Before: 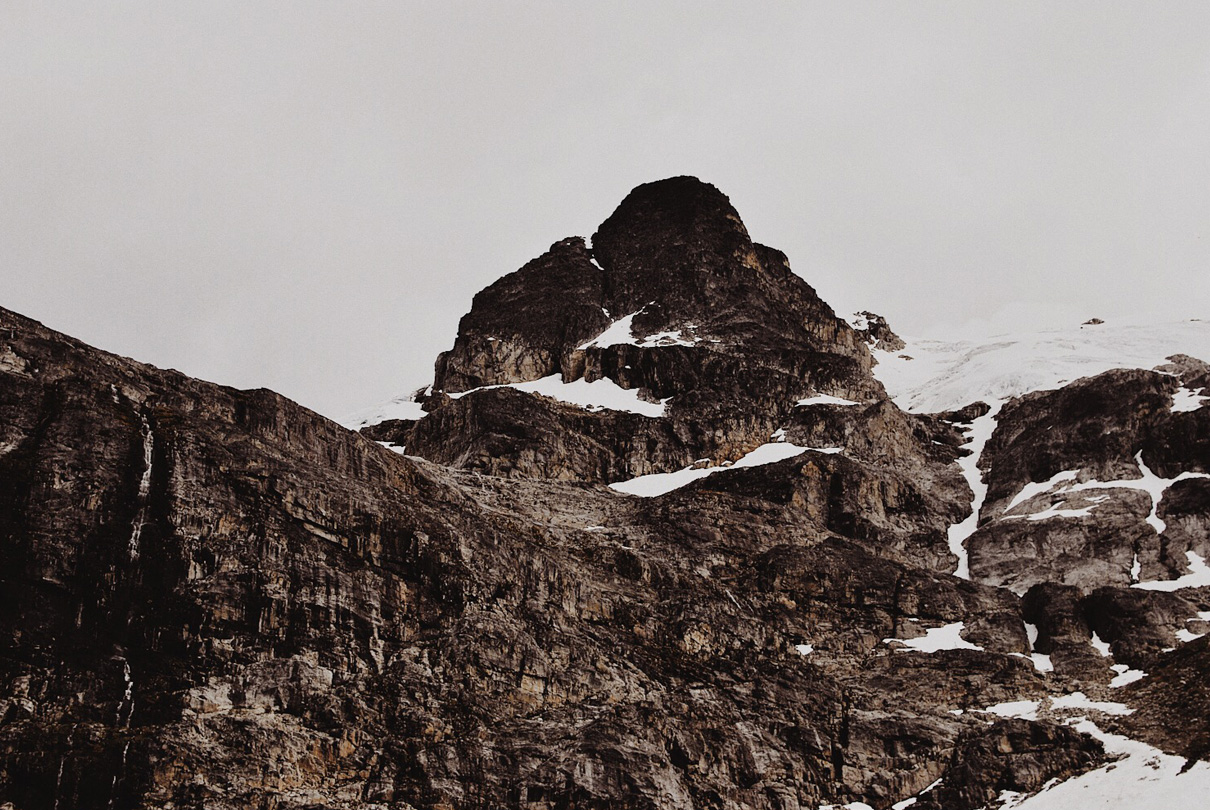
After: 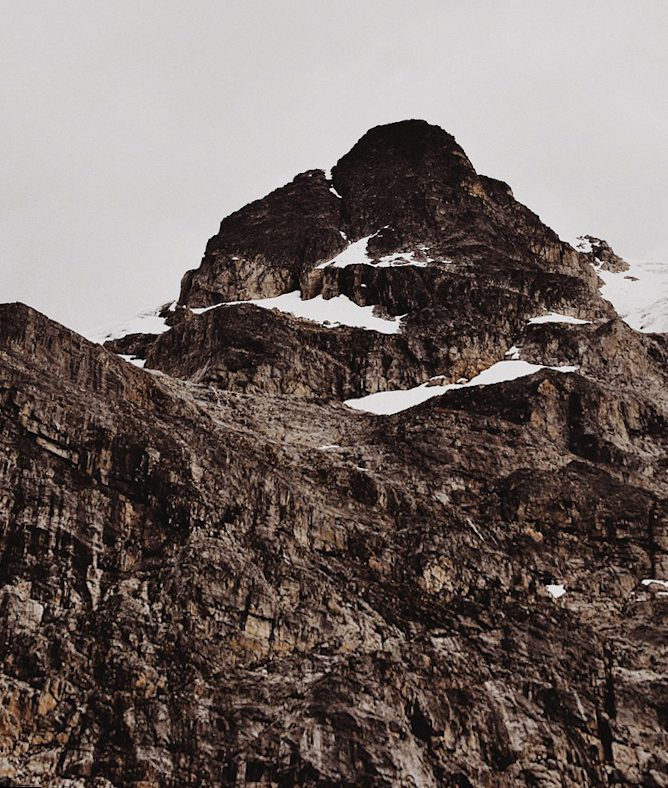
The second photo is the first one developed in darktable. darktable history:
exposure: exposure 0.128 EV, compensate highlight preservation false
rotate and perspective: rotation 0.72°, lens shift (vertical) -0.352, lens shift (horizontal) -0.051, crop left 0.152, crop right 0.859, crop top 0.019, crop bottom 0.964
crop and rotate: left 13.537%, right 19.796%
